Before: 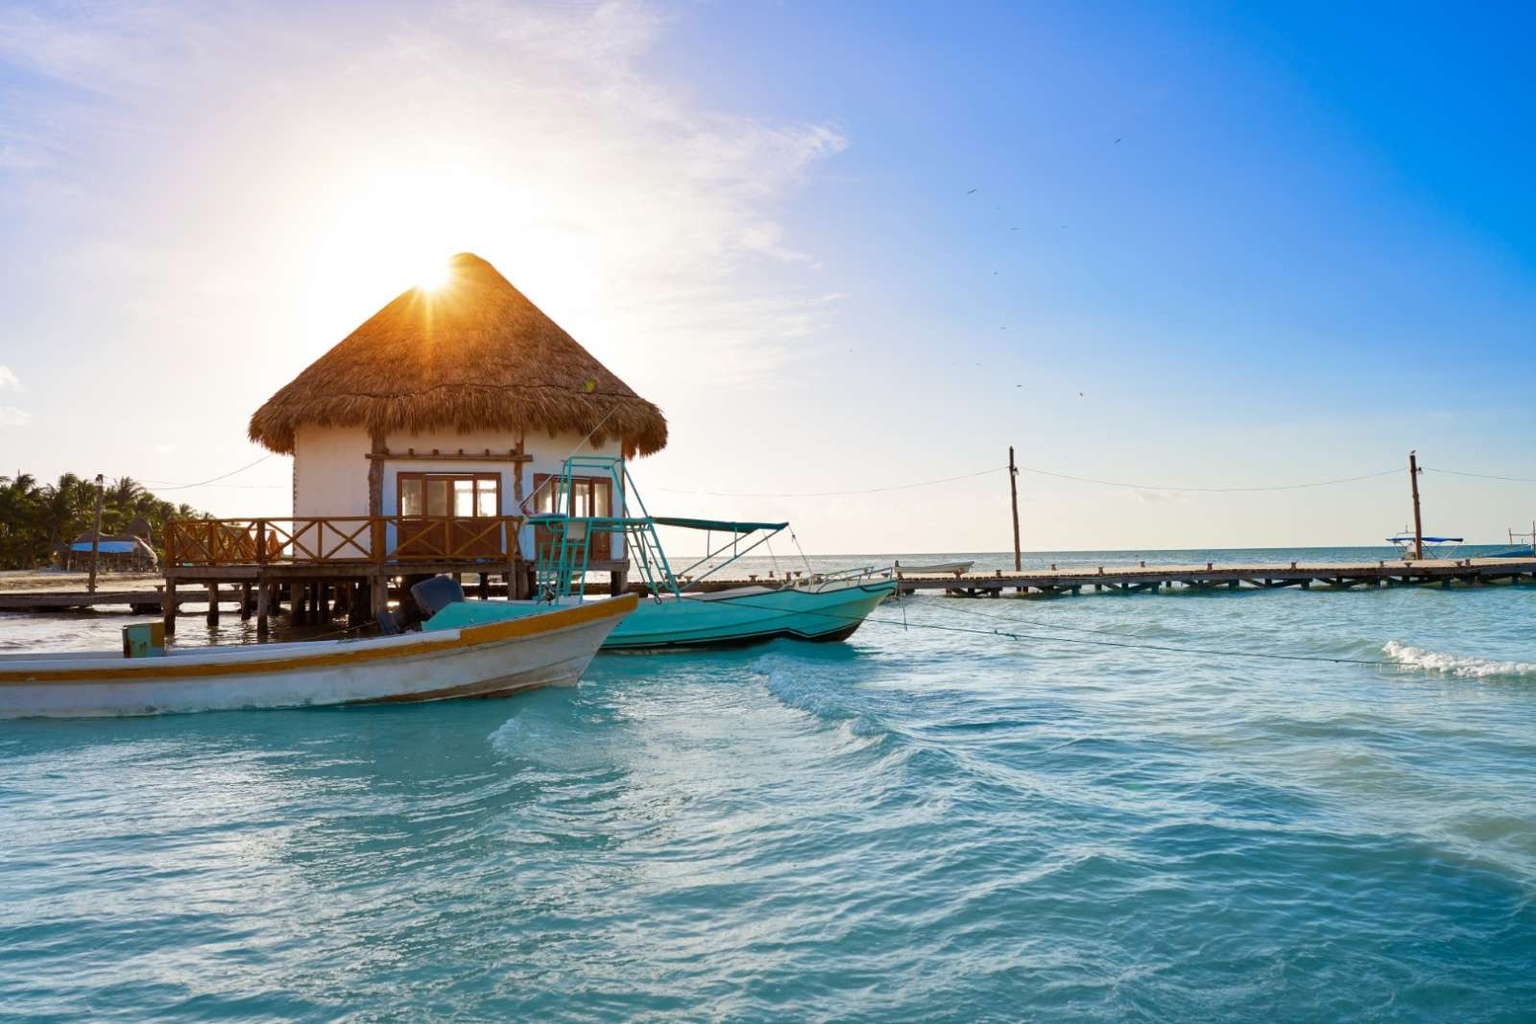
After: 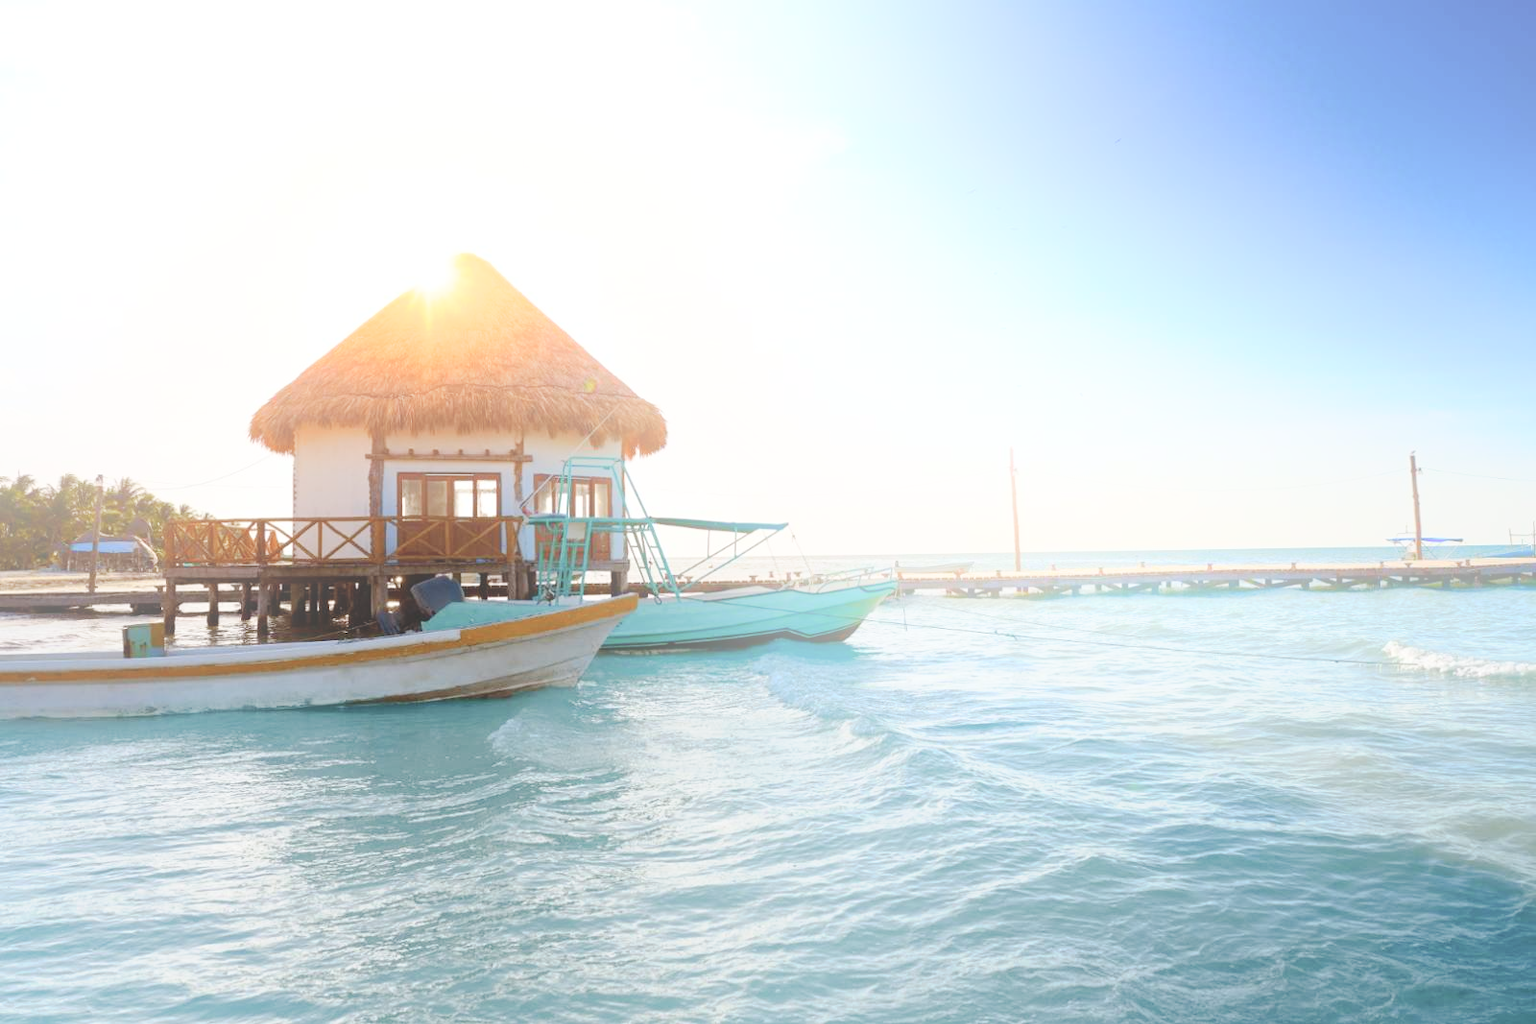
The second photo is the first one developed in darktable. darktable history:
contrast brightness saturation: contrast 0.1, saturation -0.3
tone curve: curves: ch0 [(0, 0) (0.003, 0.004) (0.011, 0.015) (0.025, 0.033) (0.044, 0.058) (0.069, 0.091) (0.1, 0.131) (0.136, 0.178) (0.177, 0.232) (0.224, 0.294) (0.277, 0.362) (0.335, 0.434) (0.399, 0.512) (0.468, 0.582) (0.543, 0.646) (0.623, 0.713) (0.709, 0.783) (0.801, 0.876) (0.898, 0.938) (1, 1)], preserve colors none
bloom: size 38%, threshold 95%, strength 30%
